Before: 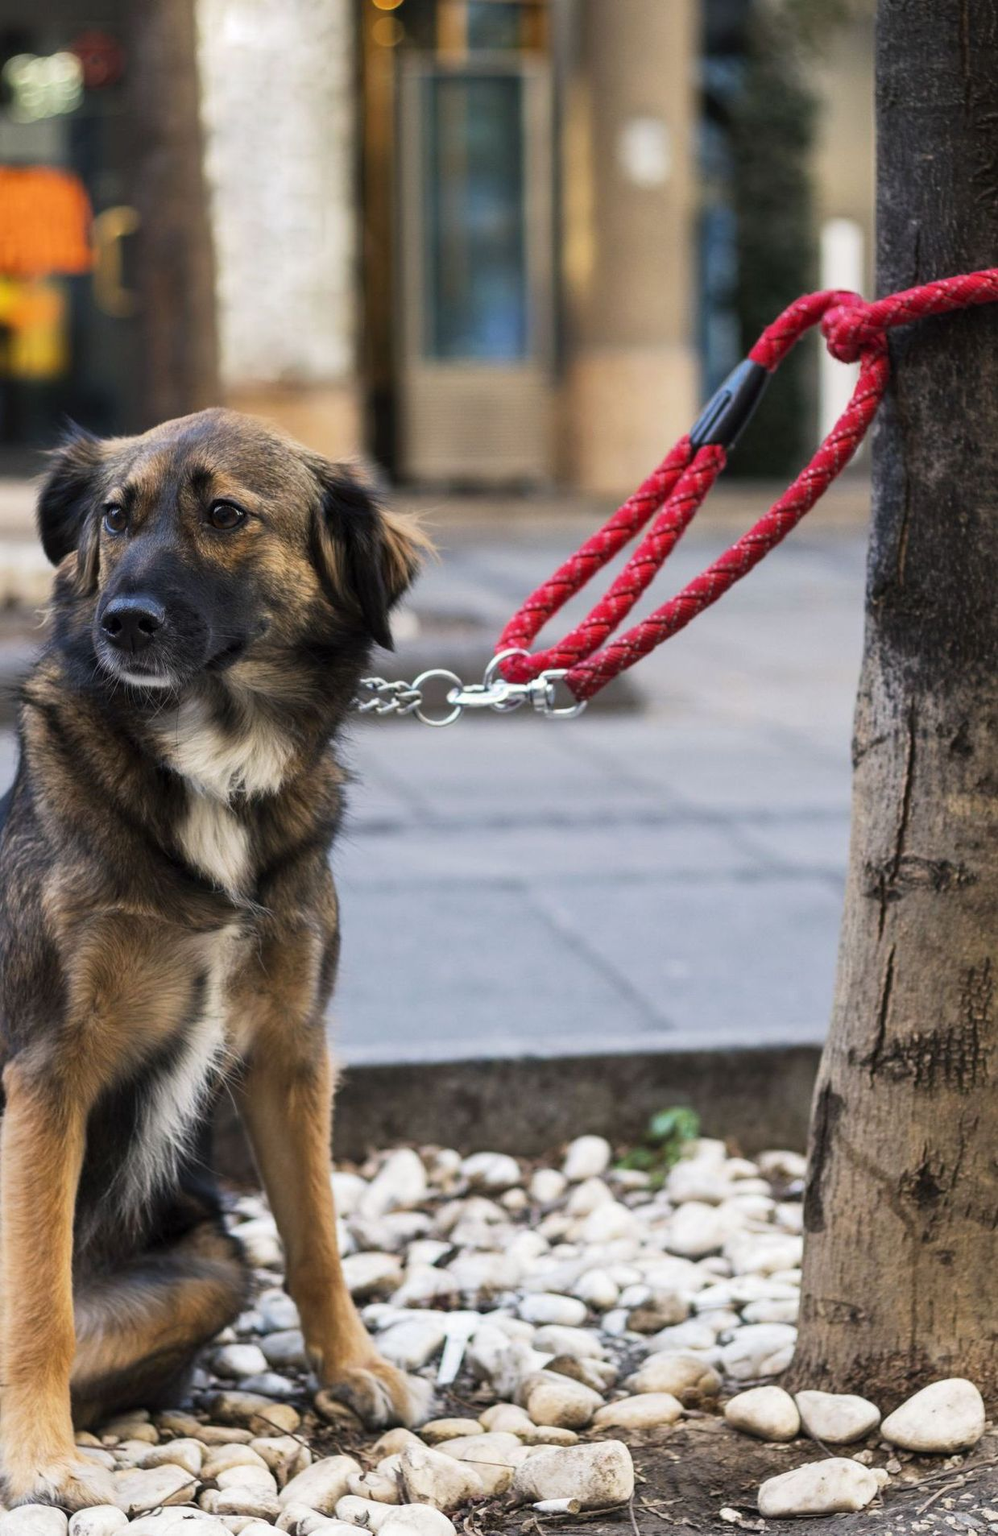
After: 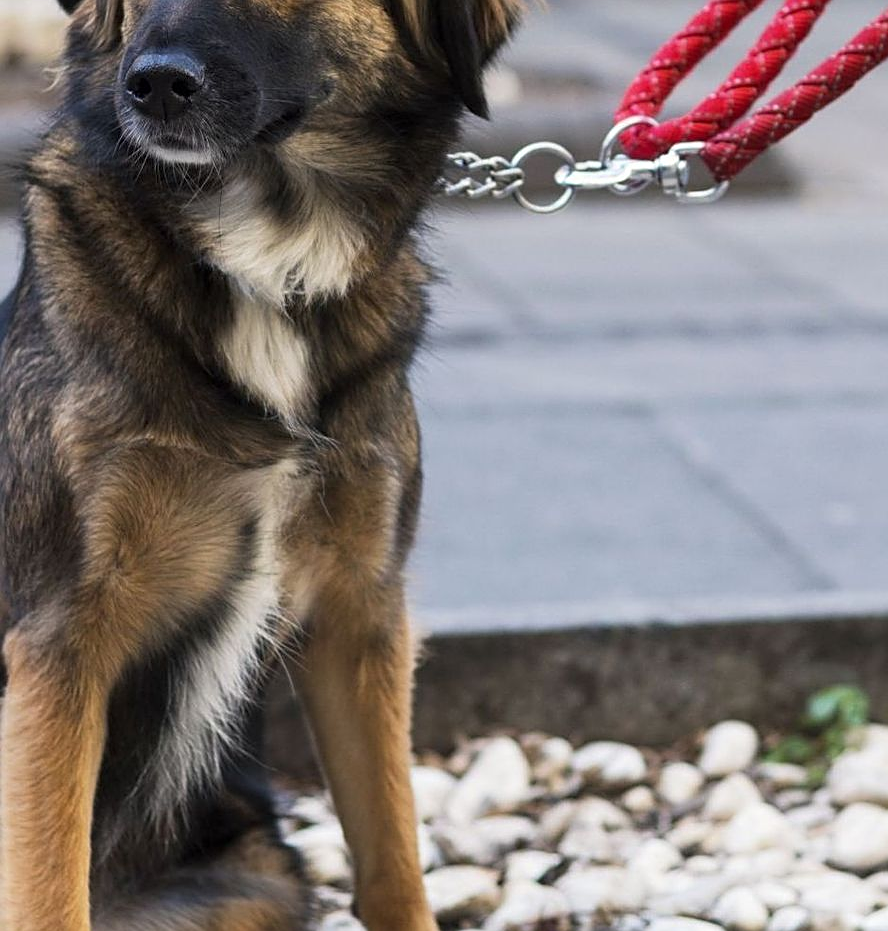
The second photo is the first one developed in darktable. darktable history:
crop: top 36.171%, right 28.295%, bottom 14.985%
sharpen: on, module defaults
